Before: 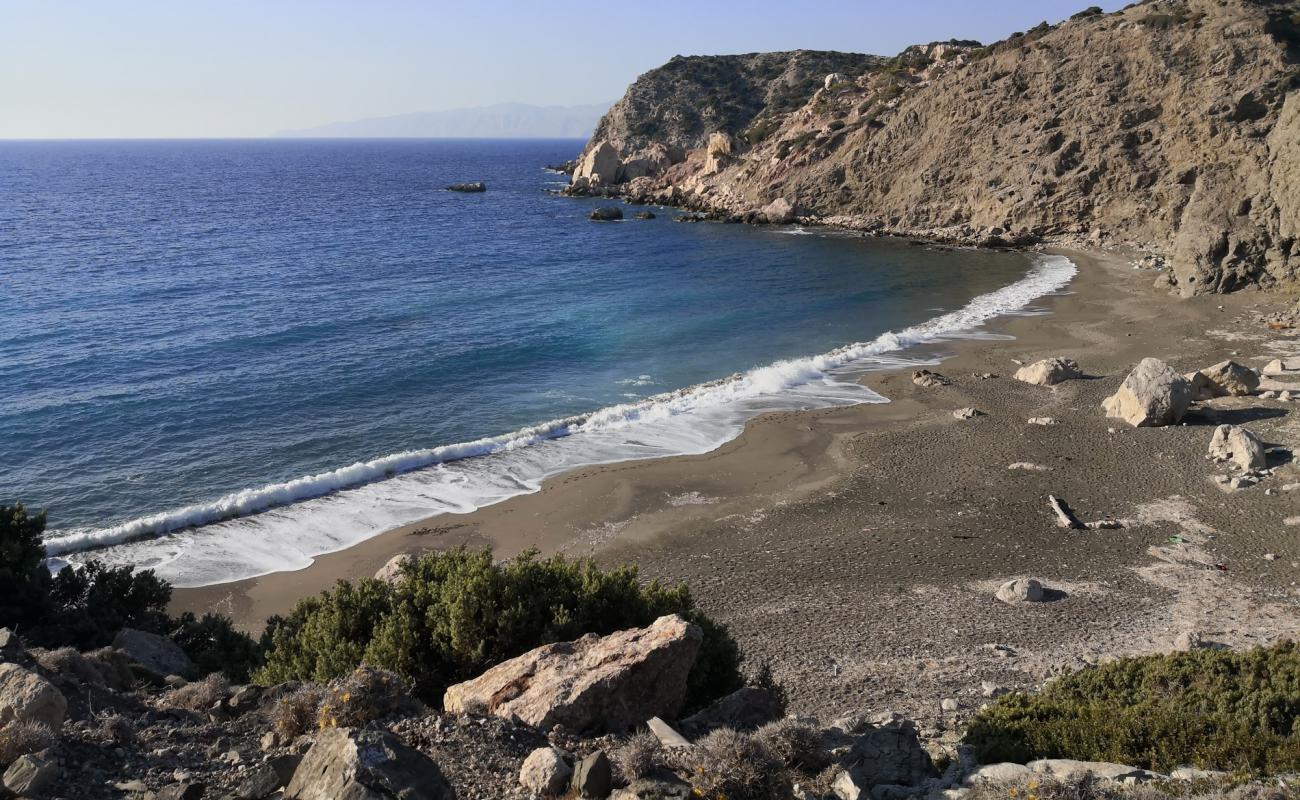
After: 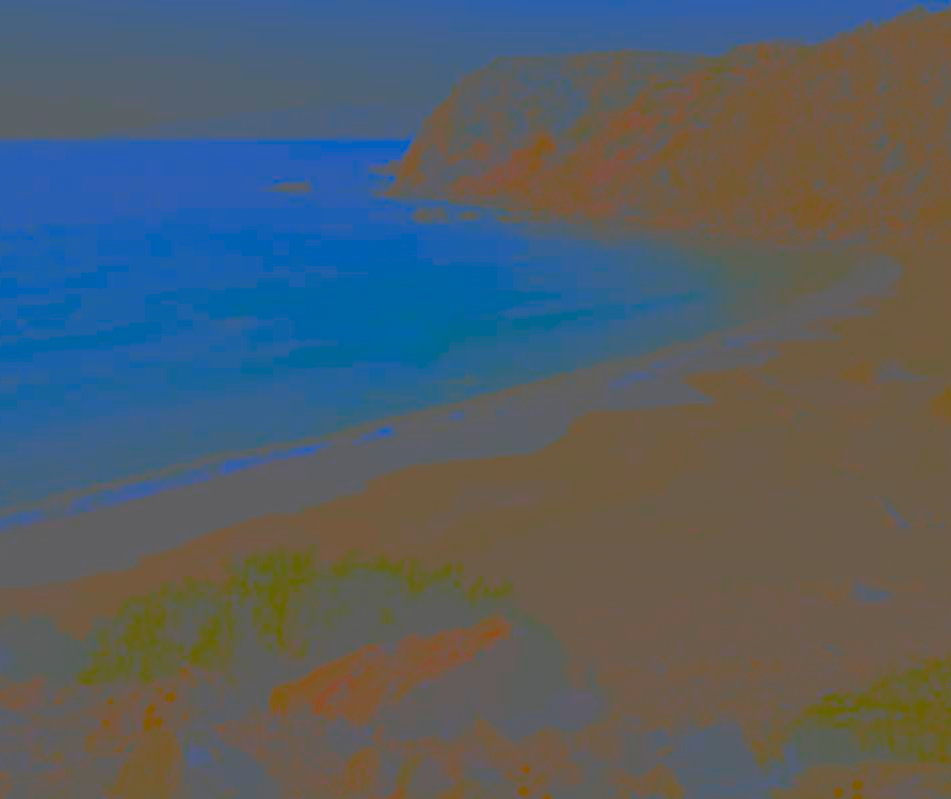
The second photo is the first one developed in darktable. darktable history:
contrast brightness saturation: contrast -0.989, brightness -0.158, saturation 0.744
crop: left 13.466%, right 13.341%
